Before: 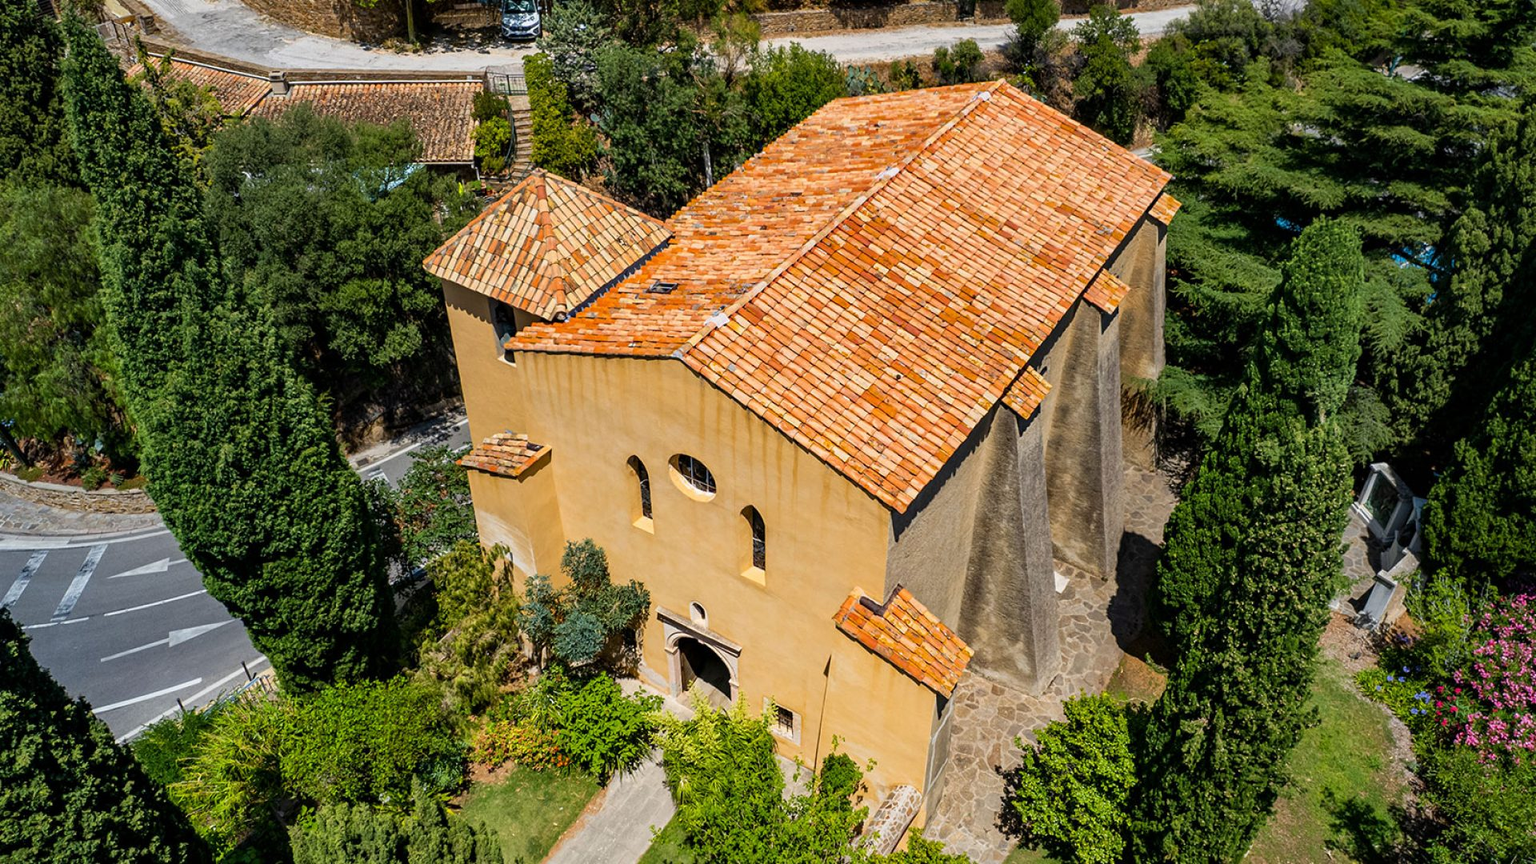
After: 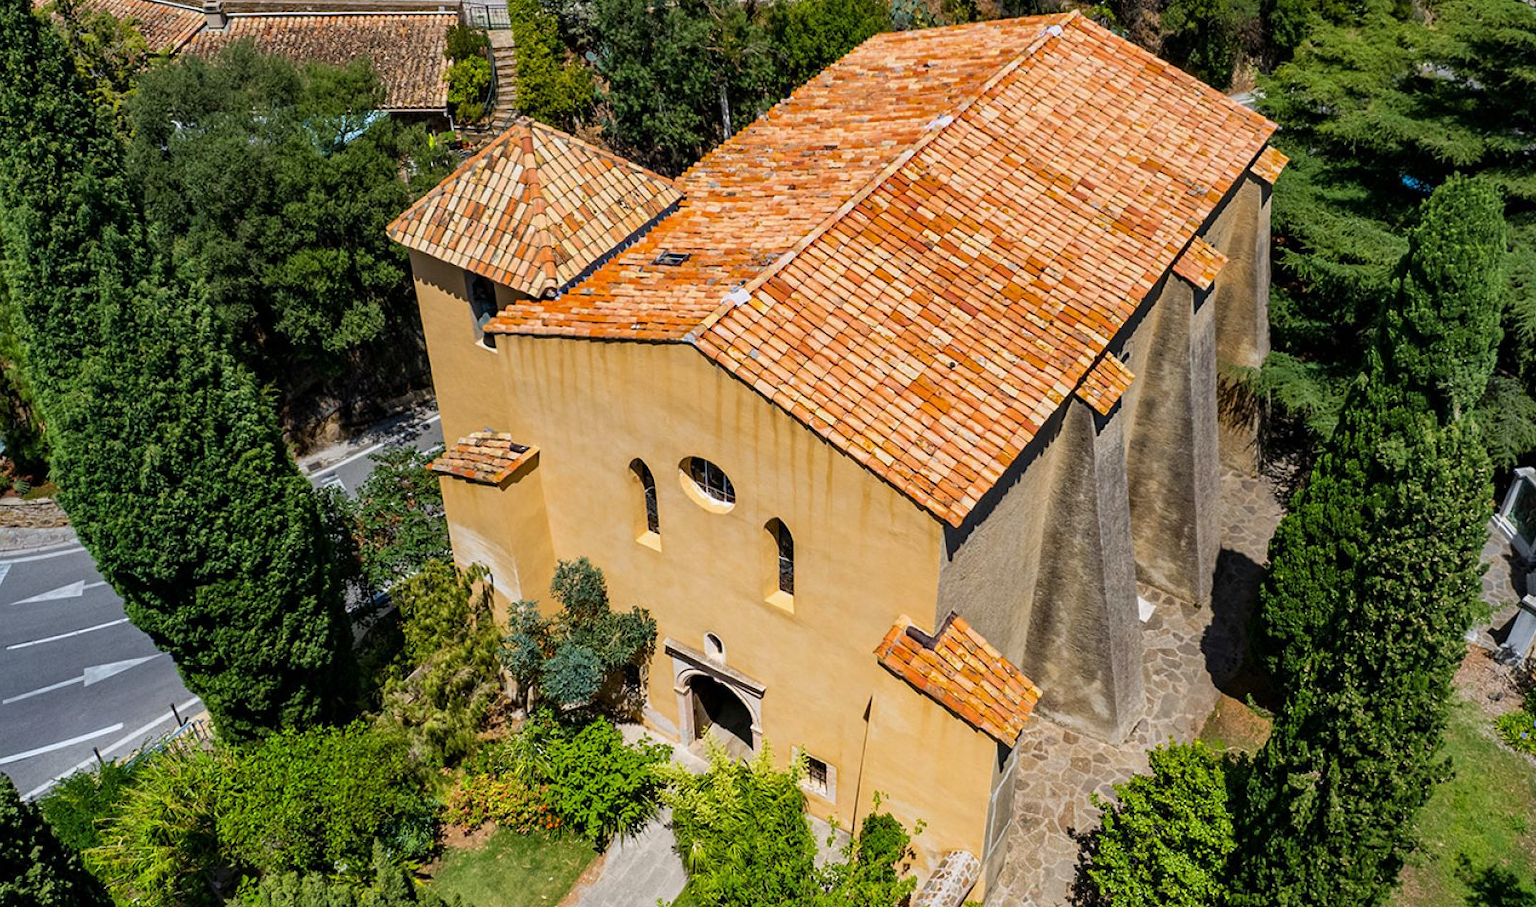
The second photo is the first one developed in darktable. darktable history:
crop: left 6.446%, top 8.188%, right 9.538%, bottom 3.548%
white balance: red 0.983, blue 1.036
